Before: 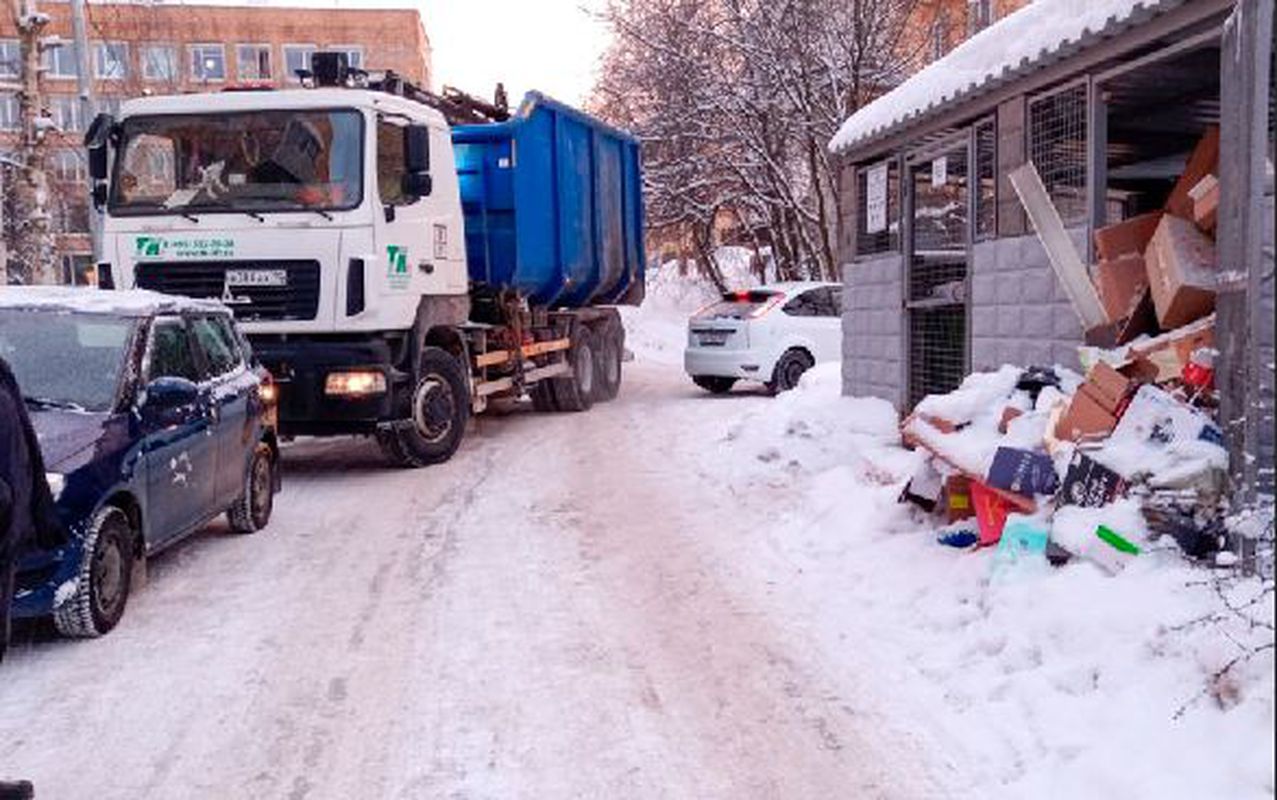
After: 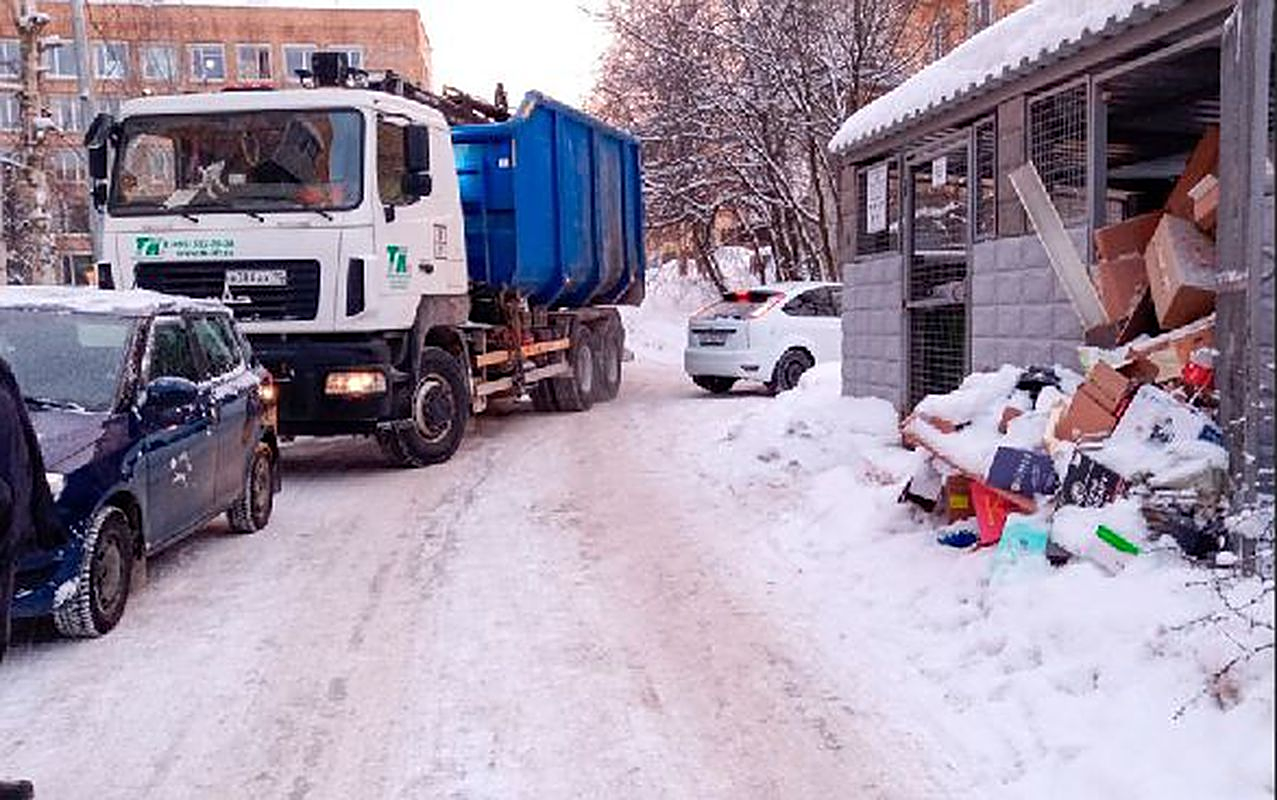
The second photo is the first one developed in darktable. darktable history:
sharpen: amount 0.543
